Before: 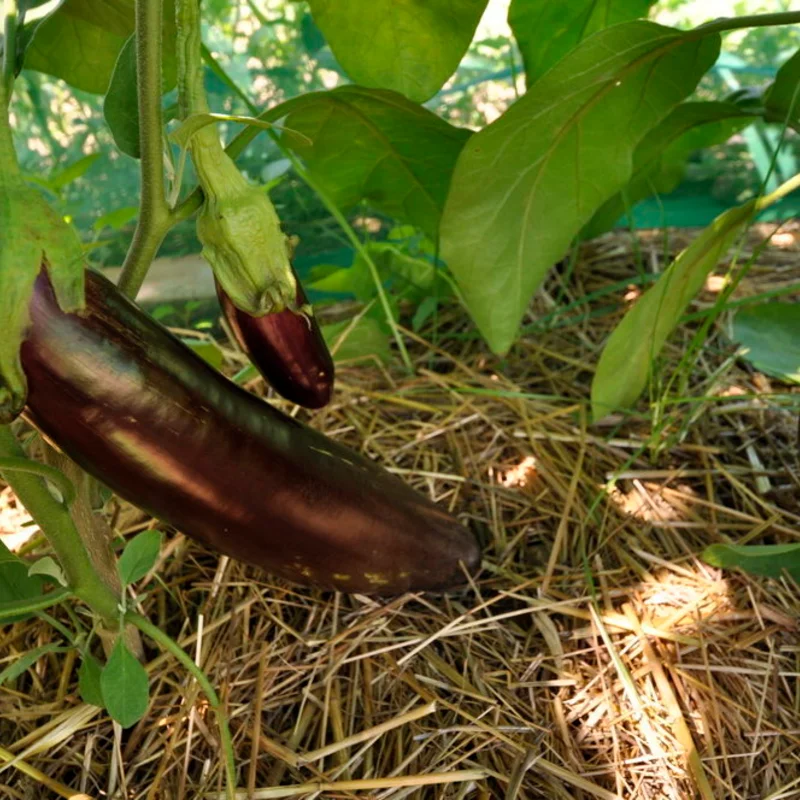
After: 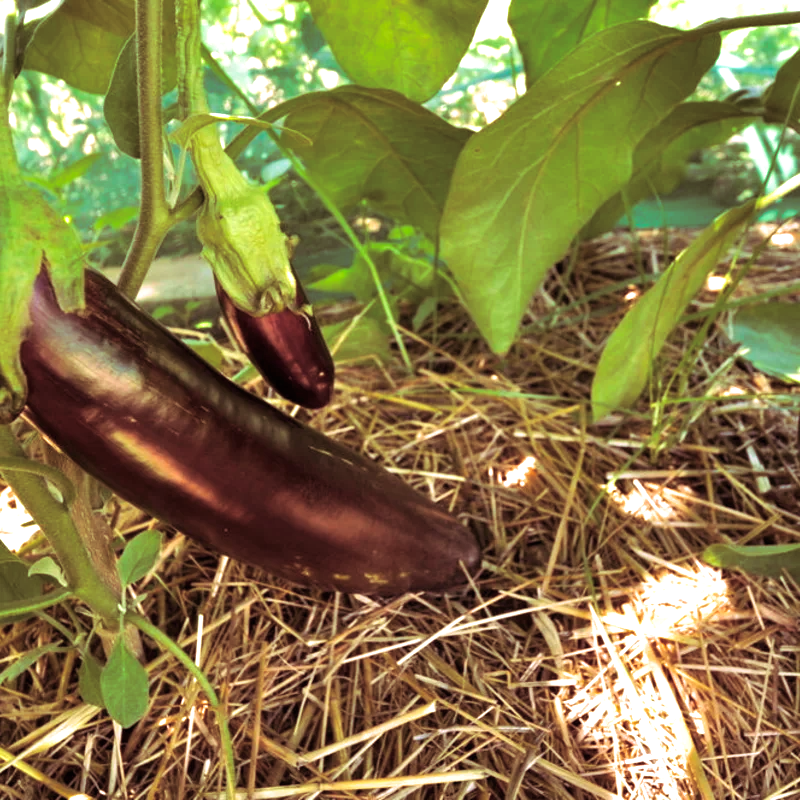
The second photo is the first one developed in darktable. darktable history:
exposure: black level correction 0, exposure 1 EV, compensate highlight preservation false
split-toning: highlights › hue 298.8°, highlights › saturation 0.73, compress 41.76%
